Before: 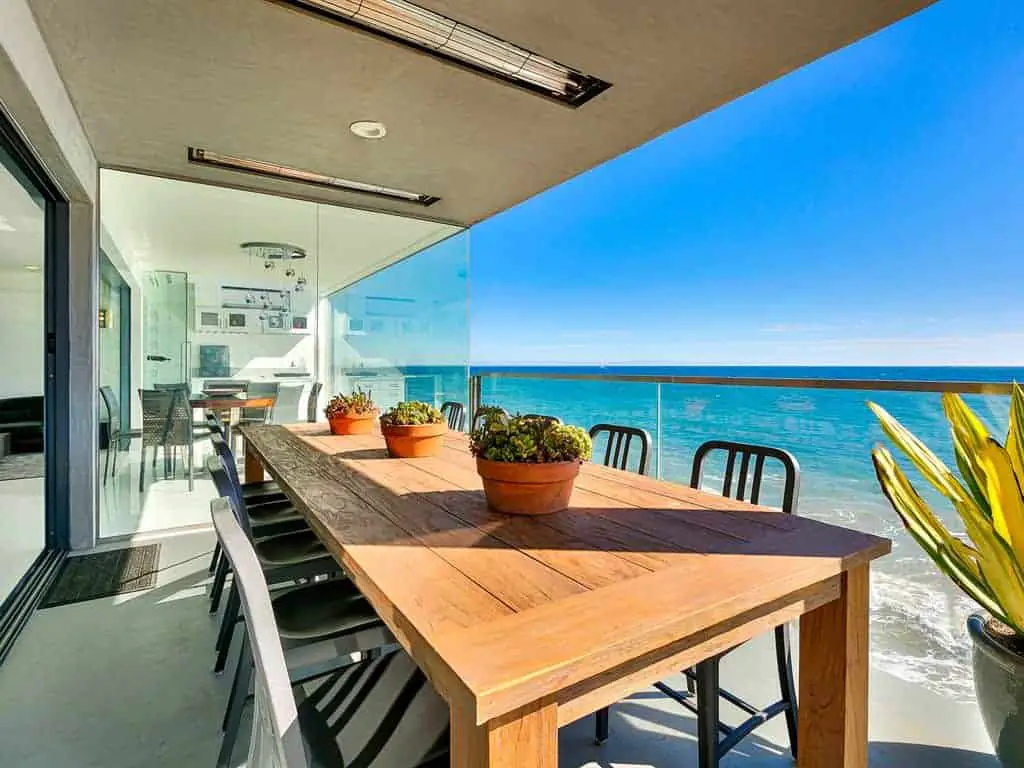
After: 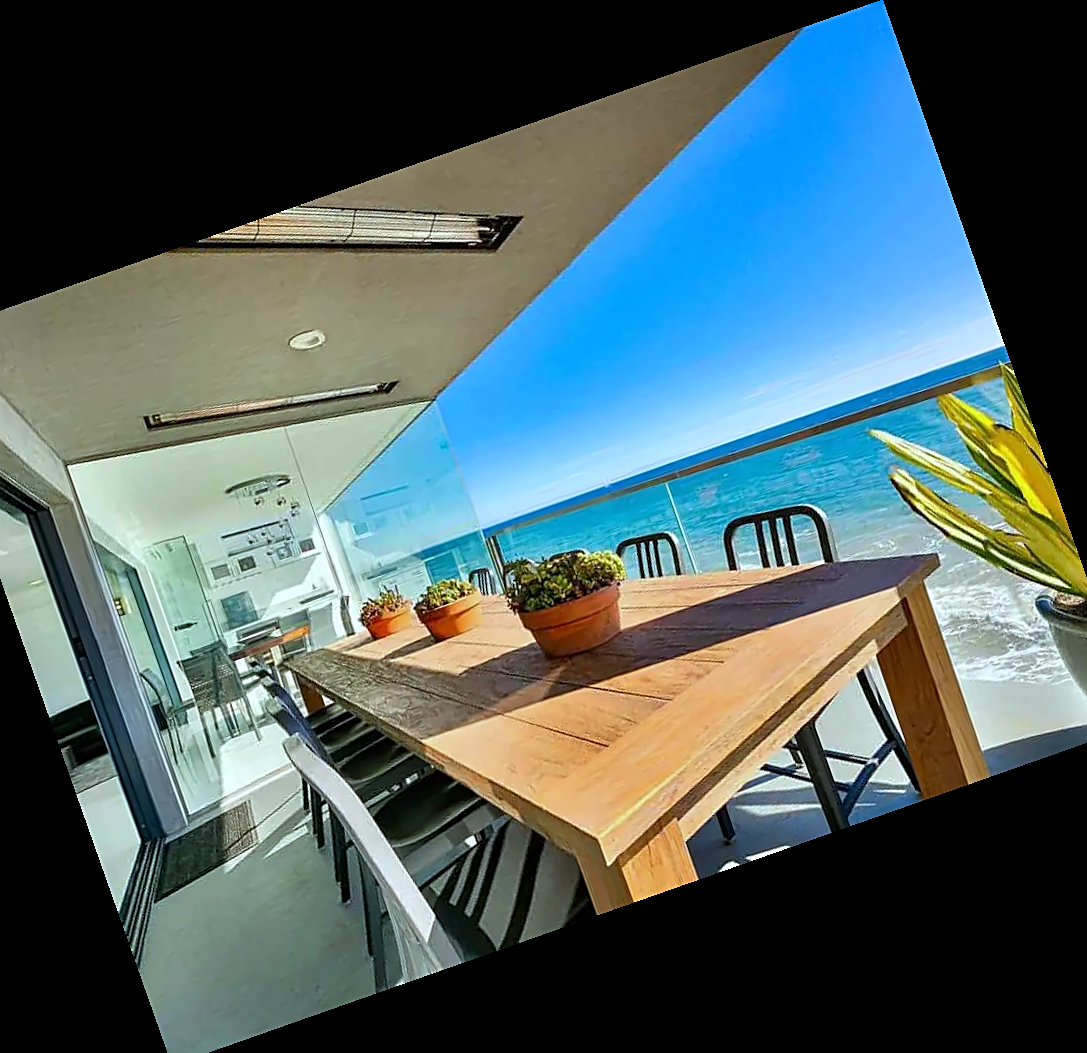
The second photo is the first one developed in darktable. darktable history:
sharpen: on, module defaults
crop and rotate: angle 19.43°, left 6.812%, right 4.125%, bottom 1.087%
white balance: red 0.925, blue 1.046
